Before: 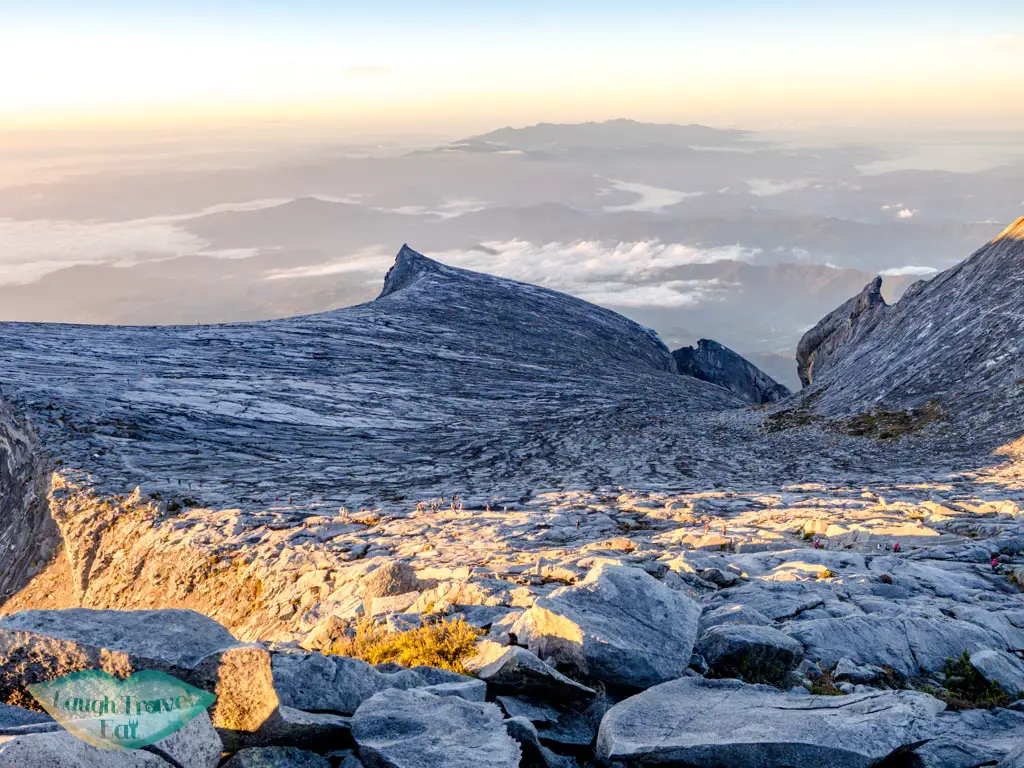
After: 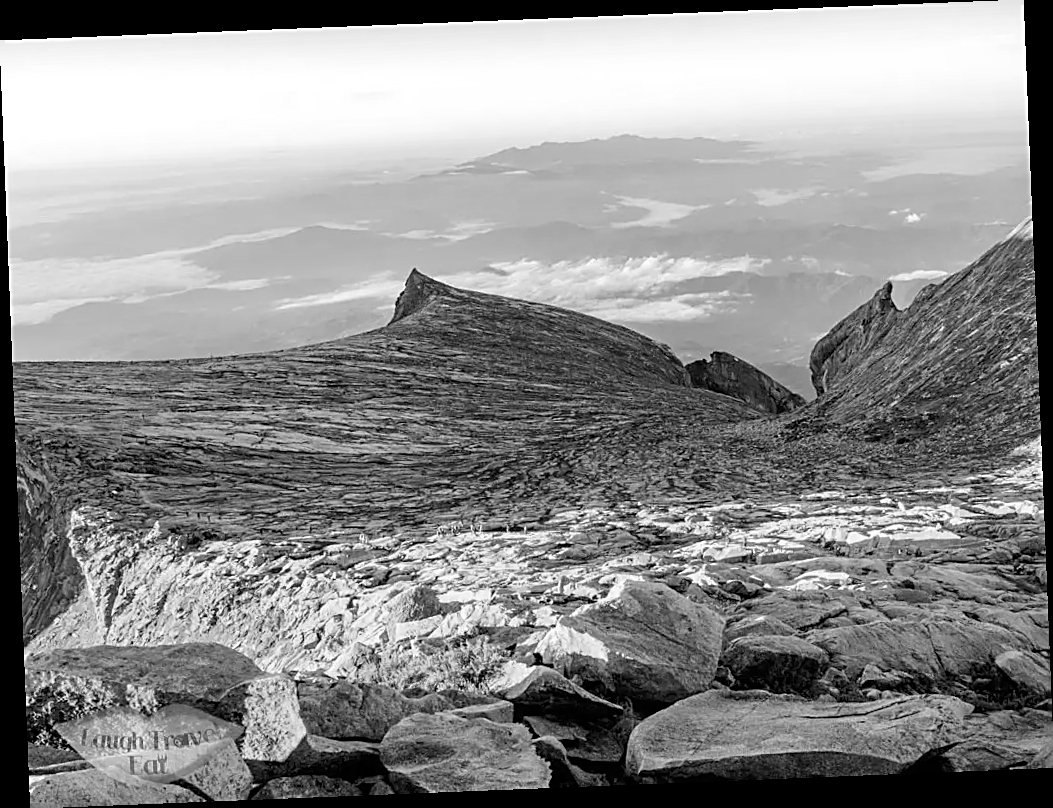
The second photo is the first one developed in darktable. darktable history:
sharpen: amount 0.575
rotate and perspective: rotation -2.29°, automatic cropping off
monochrome: on, module defaults
